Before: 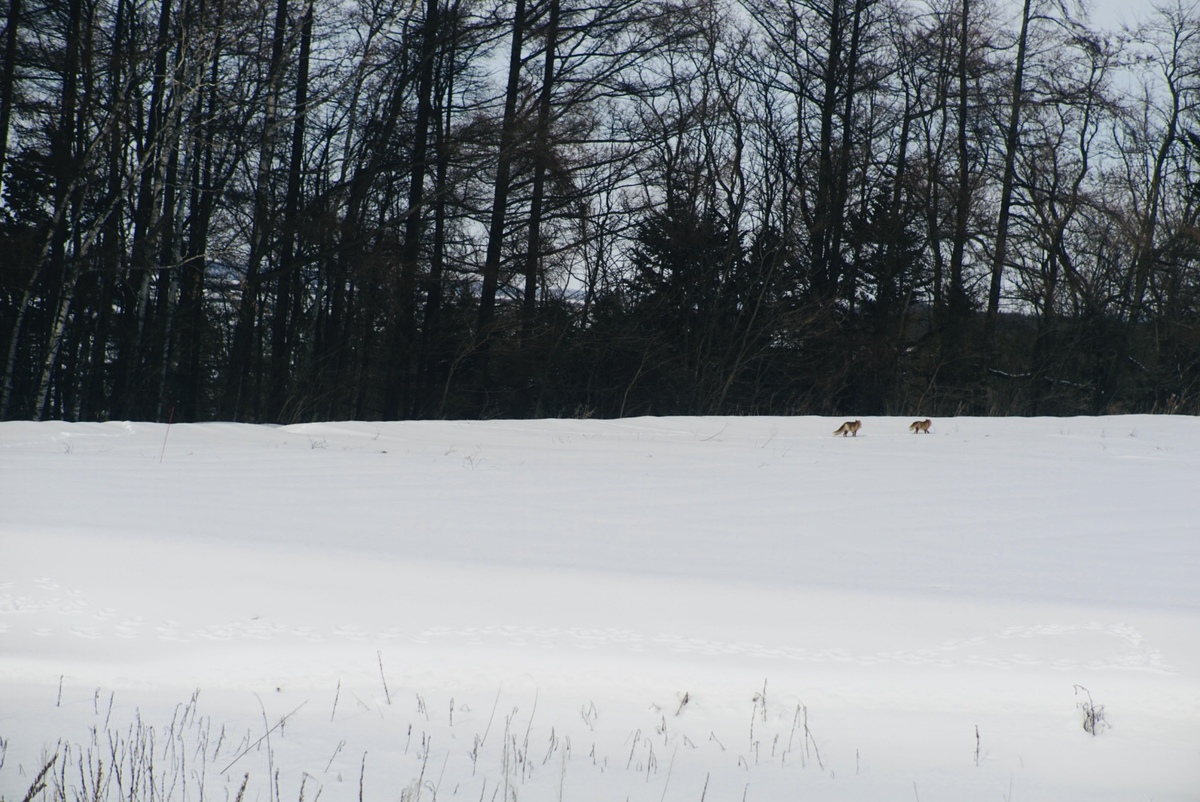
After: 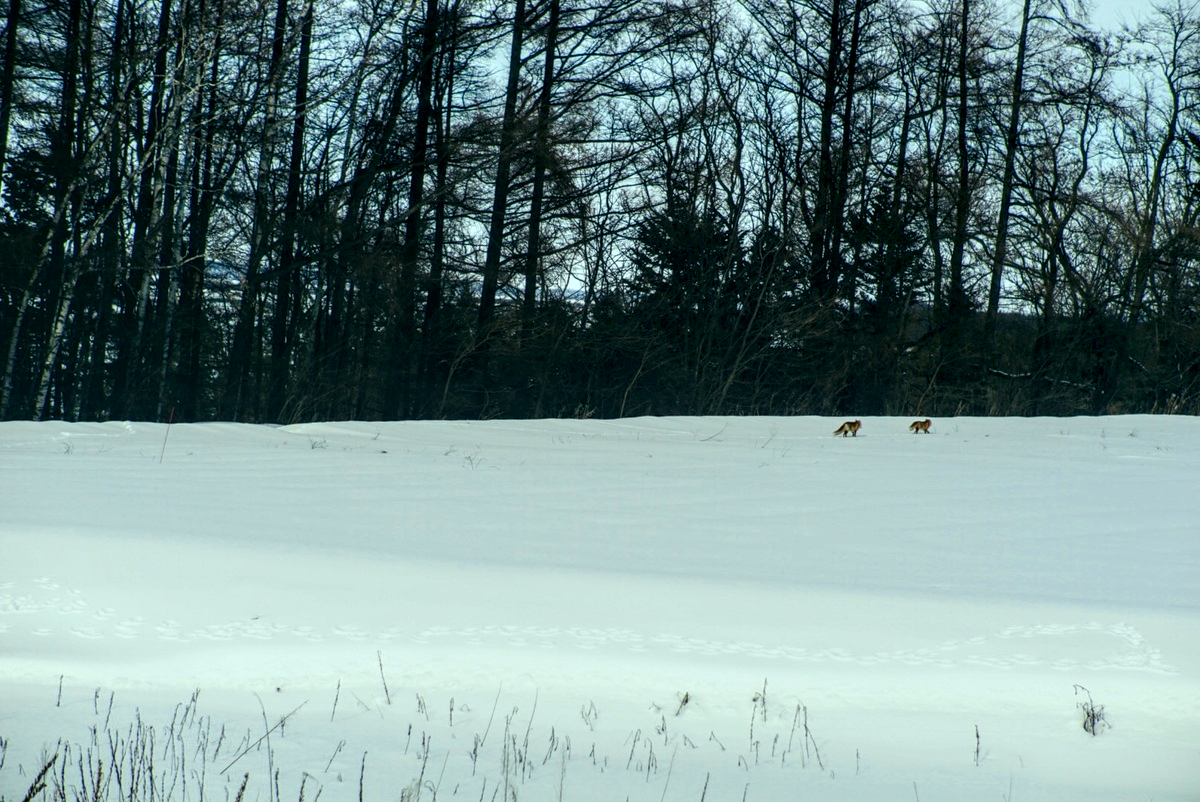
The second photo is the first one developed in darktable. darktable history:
local contrast: highlights 65%, shadows 54%, detail 169%, midtone range 0.514
color correction: highlights a* -7.33, highlights b* 1.26, shadows a* -3.55, saturation 1.4
